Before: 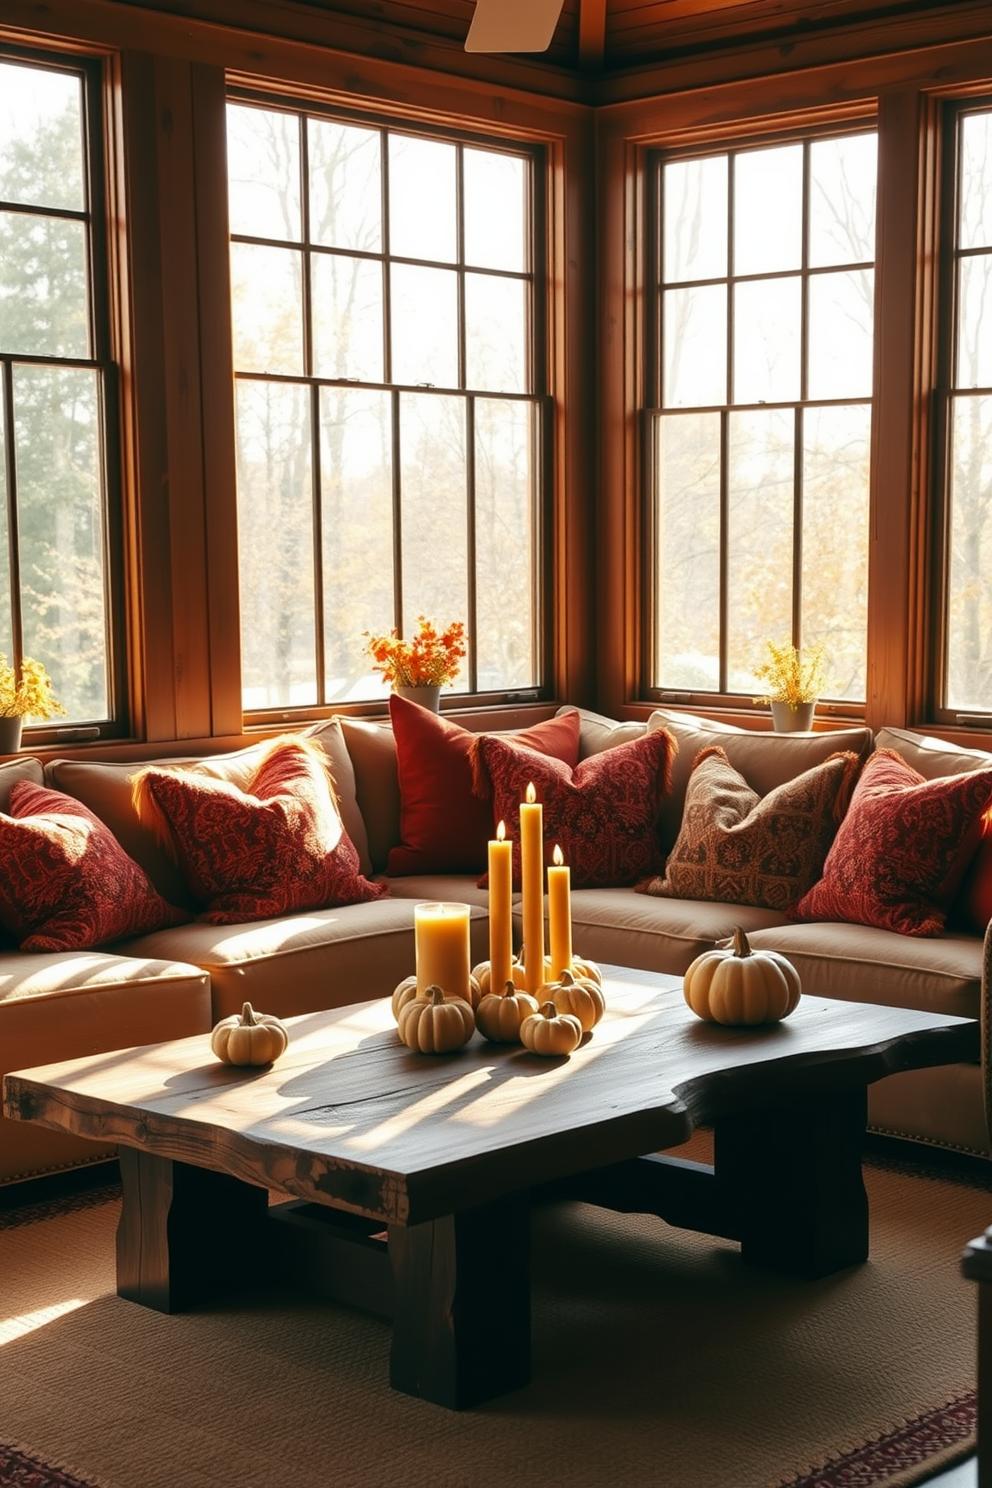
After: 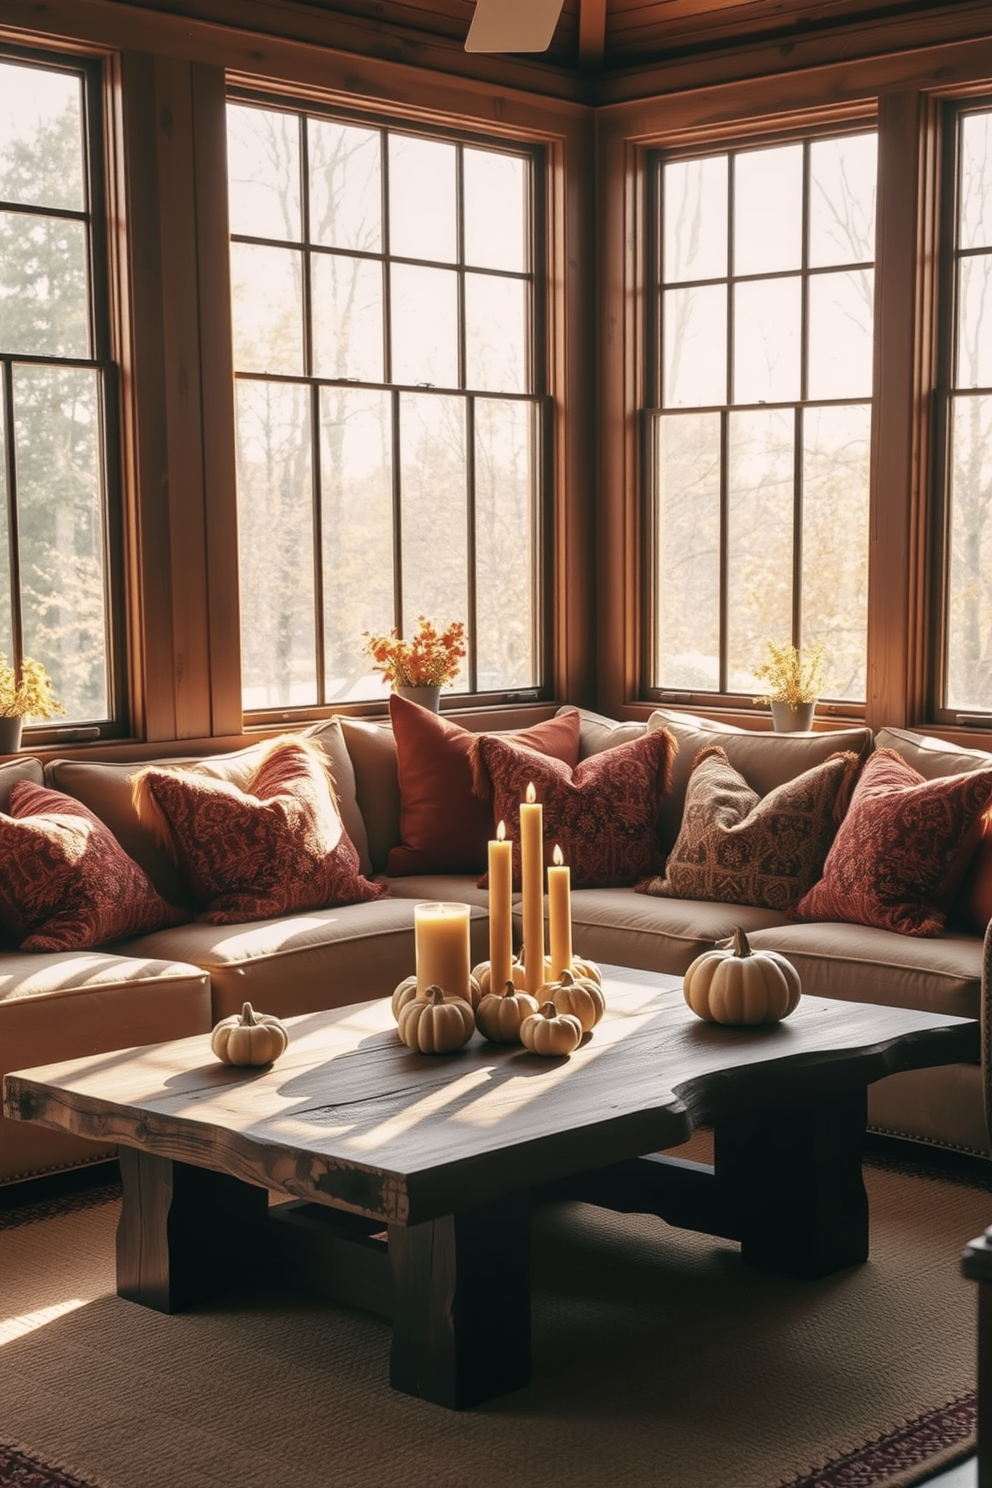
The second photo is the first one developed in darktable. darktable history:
color correction: highlights a* 5.54, highlights b* 5.2, saturation 0.677
local contrast: detail 110%
